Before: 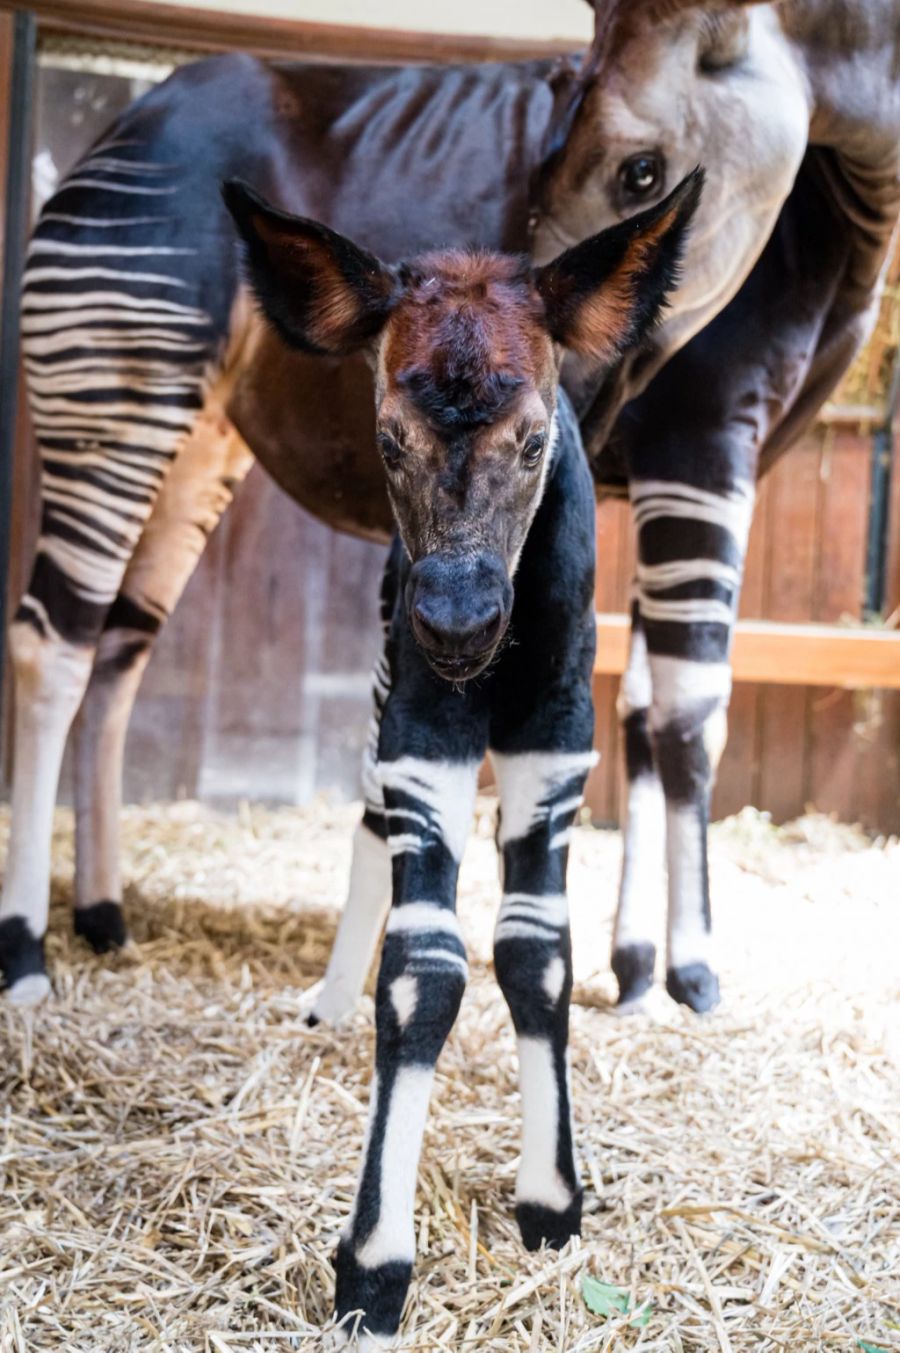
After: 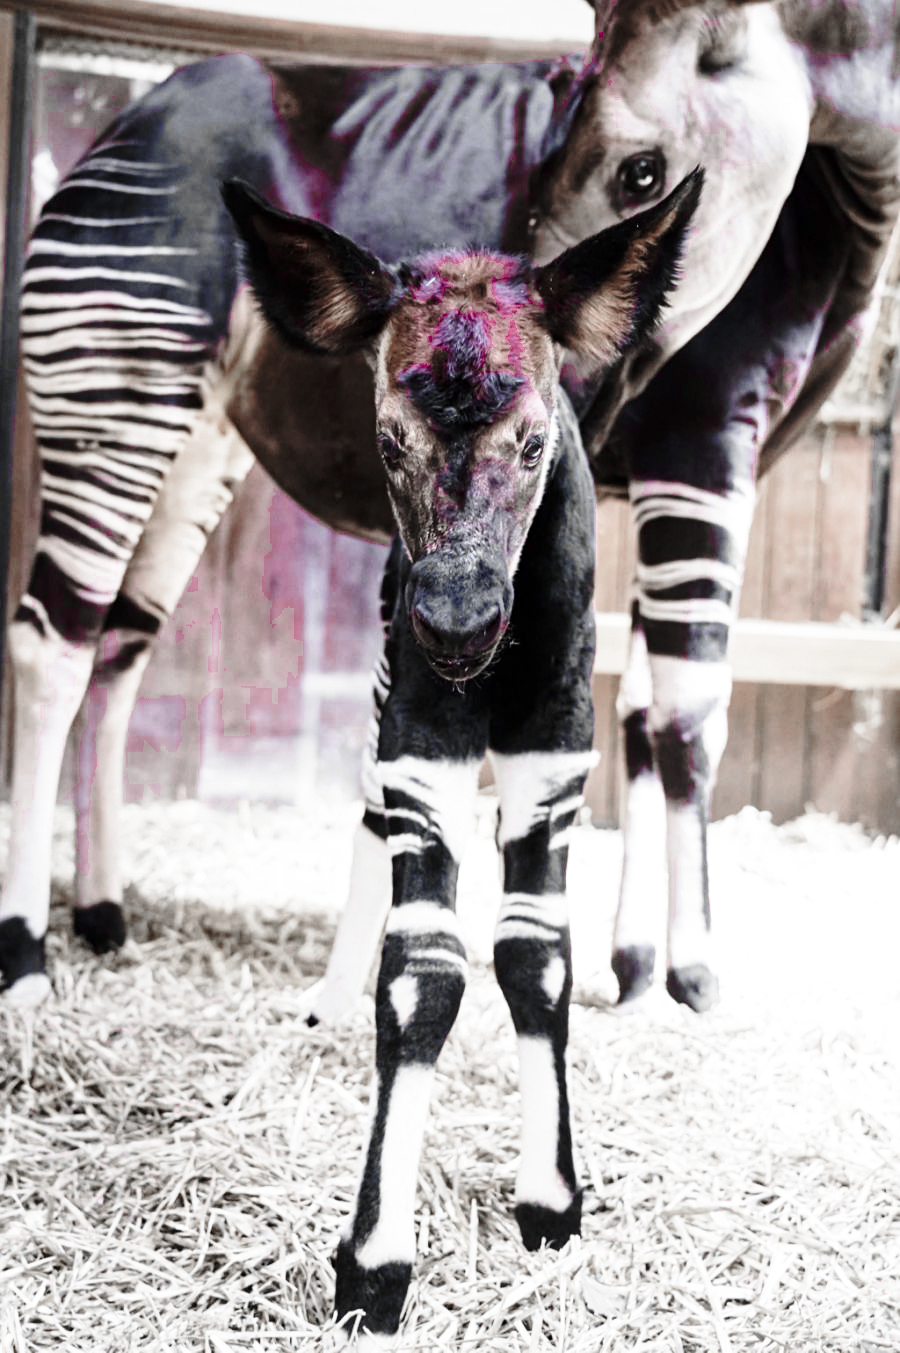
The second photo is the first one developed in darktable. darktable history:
sharpen: amount 0.212
color zones: curves: ch0 [(0, 0.278) (0.143, 0.5) (0.286, 0.5) (0.429, 0.5) (0.571, 0.5) (0.714, 0.5) (0.857, 0.5) (1, 0.5)]; ch1 [(0, 1) (0.143, 0.165) (0.286, 0) (0.429, 0) (0.571, 0) (0.714, 0) (0.857, 0.5) (1, 0.5)]; ch2 [(0, 0.508) (0.143, 0.5) (0.286, 0.5) (0.429, 0.5) (0.571, 0.5) (0.714, 0.5) (0.857, 0.5) (1, 0.5)]
base curve: curves: ch0 [(0, 0) (0.036, 0.037) (0.121, 0.228) (0.46, 0.76) (0.859, 0.983) (1, 1)], preserve colors none
